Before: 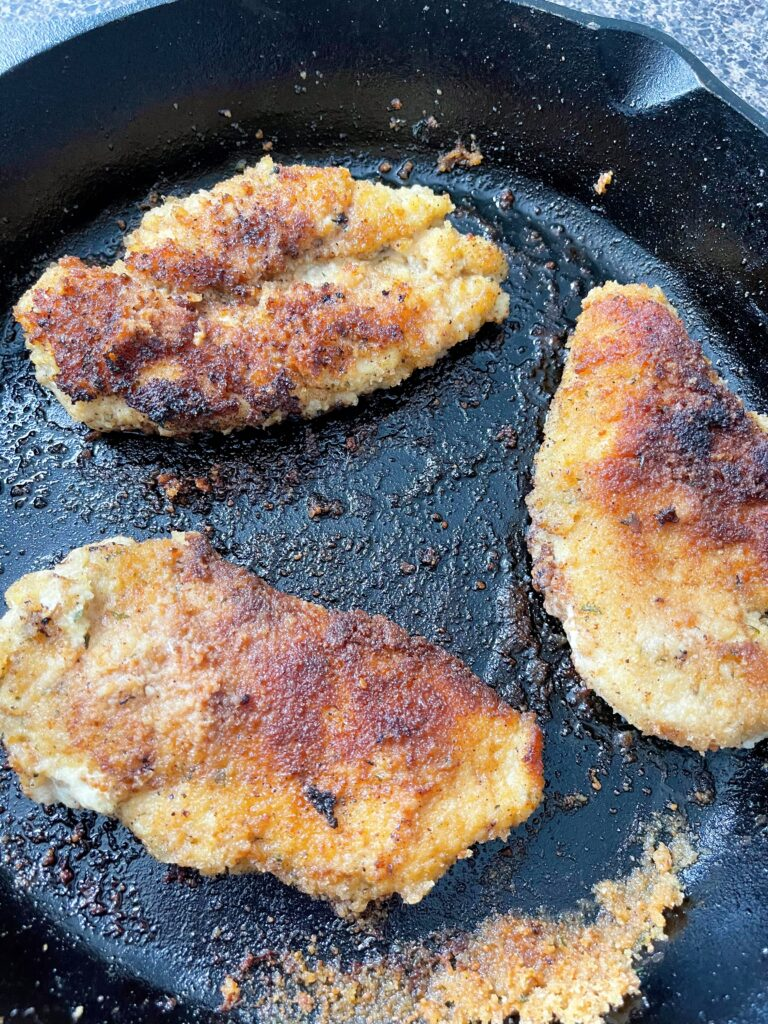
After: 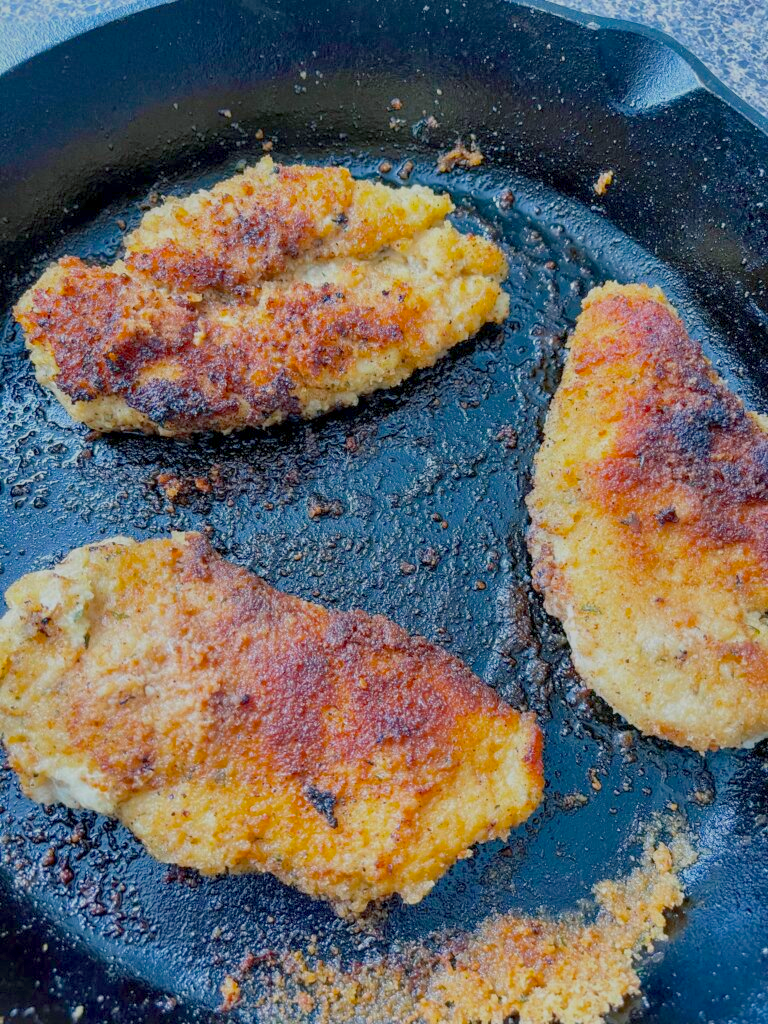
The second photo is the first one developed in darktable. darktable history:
local contrast: on, module defaults
exposure: exposure -0.157 EV, compensate exposure bias true, compensate highlight preservation false
color balance rgb: shadows lift › chroma 2.019%, shadows lift › hue 217°, perceptual saturation grading › global saturation 31.082%, contrast -29.669%
